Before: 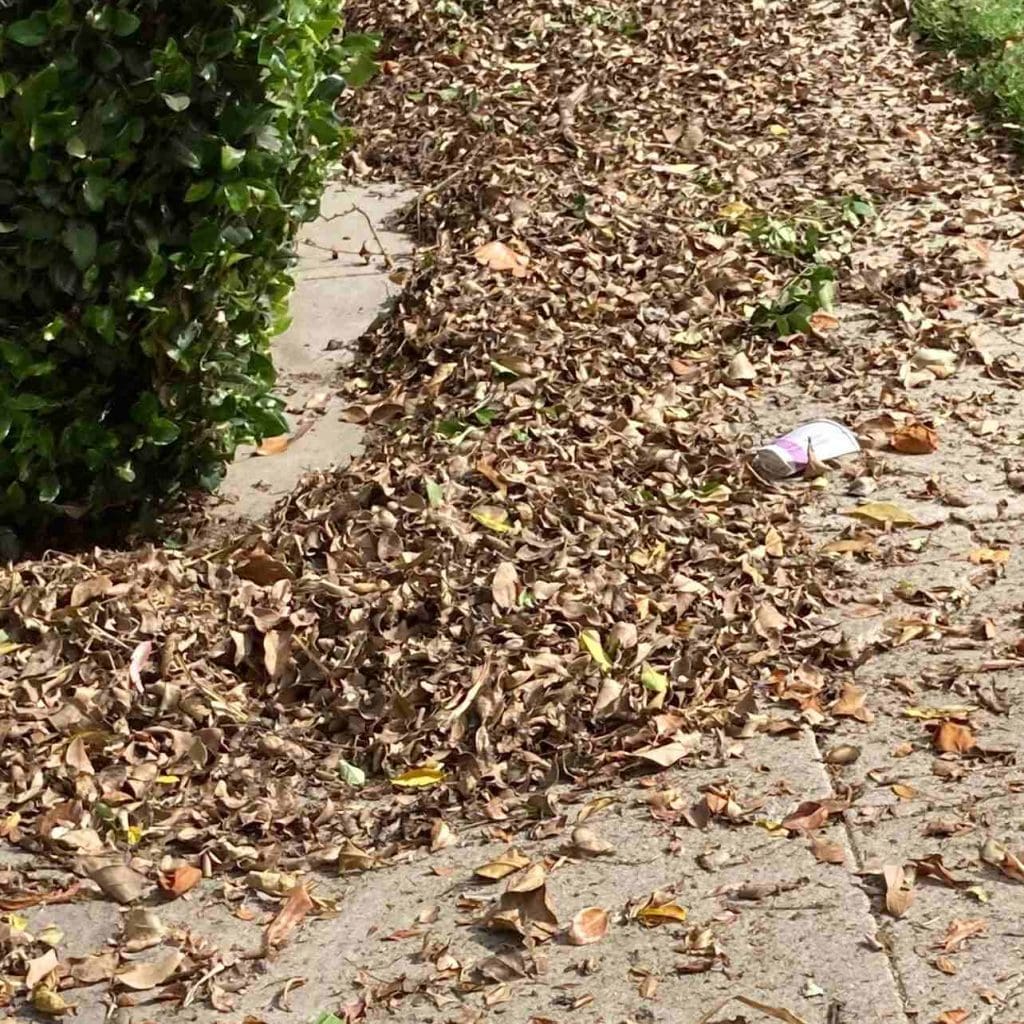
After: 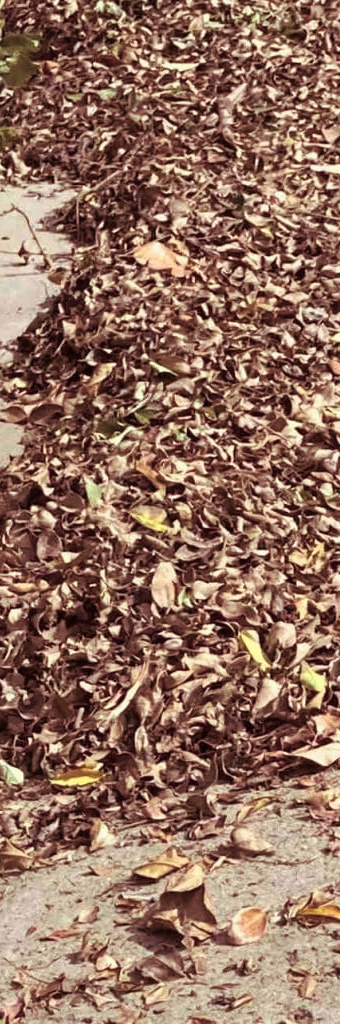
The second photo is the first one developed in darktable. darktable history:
crop: left 33.36%, right 33.36%
split-toning: on, module defaults
tone equalizer: on, module defaults
